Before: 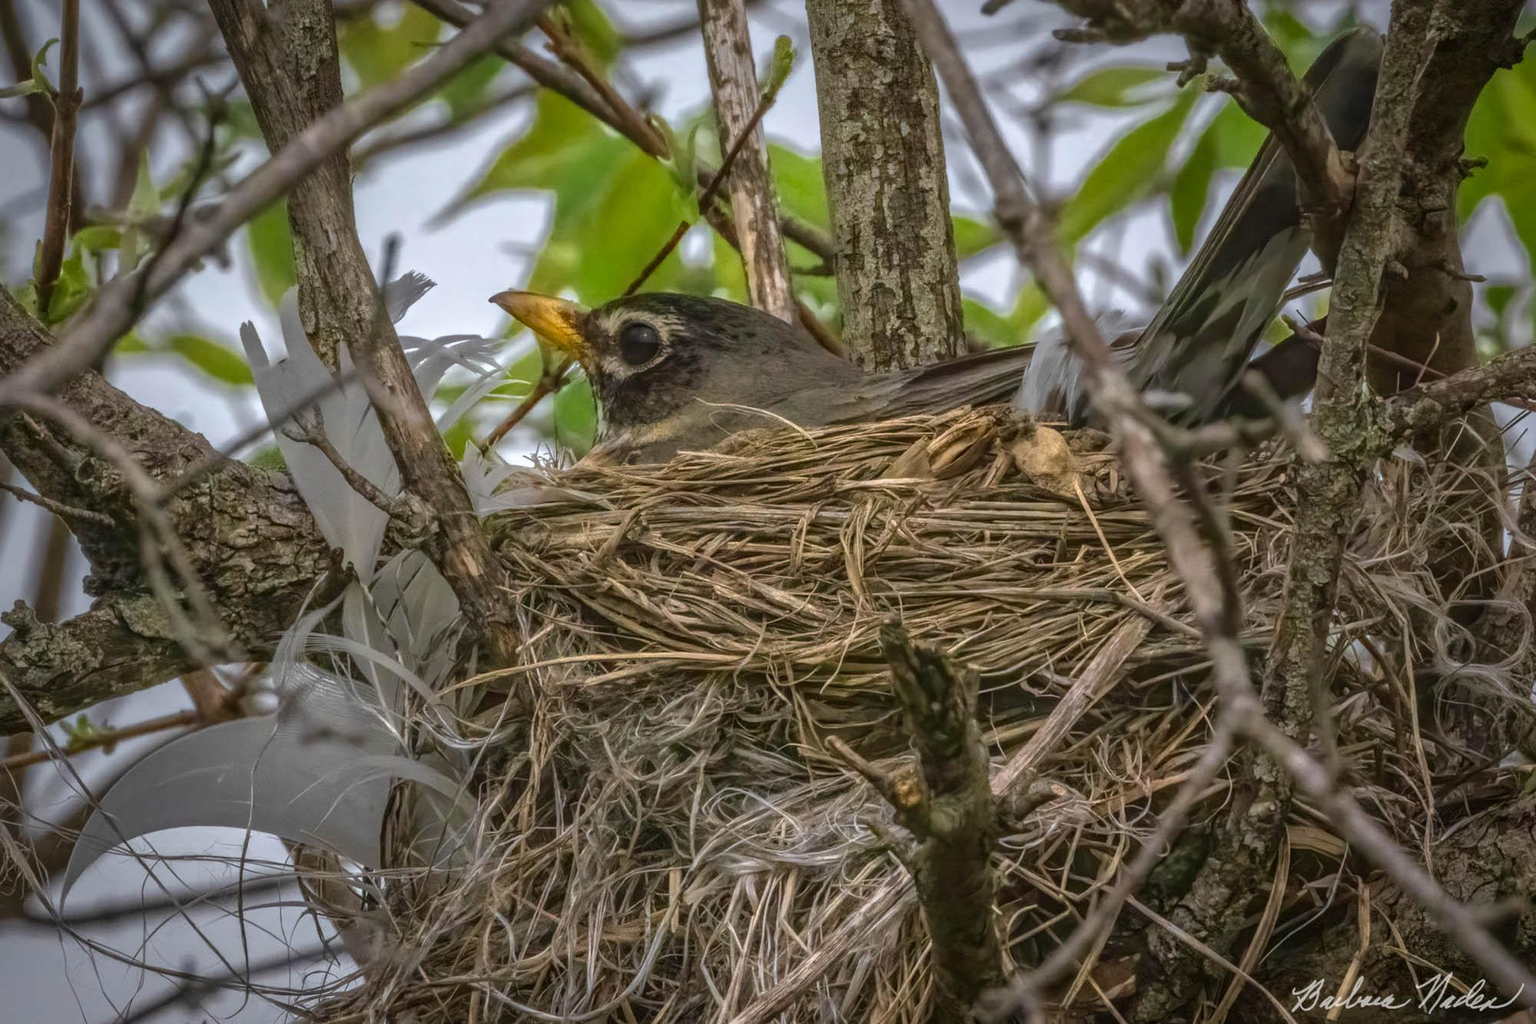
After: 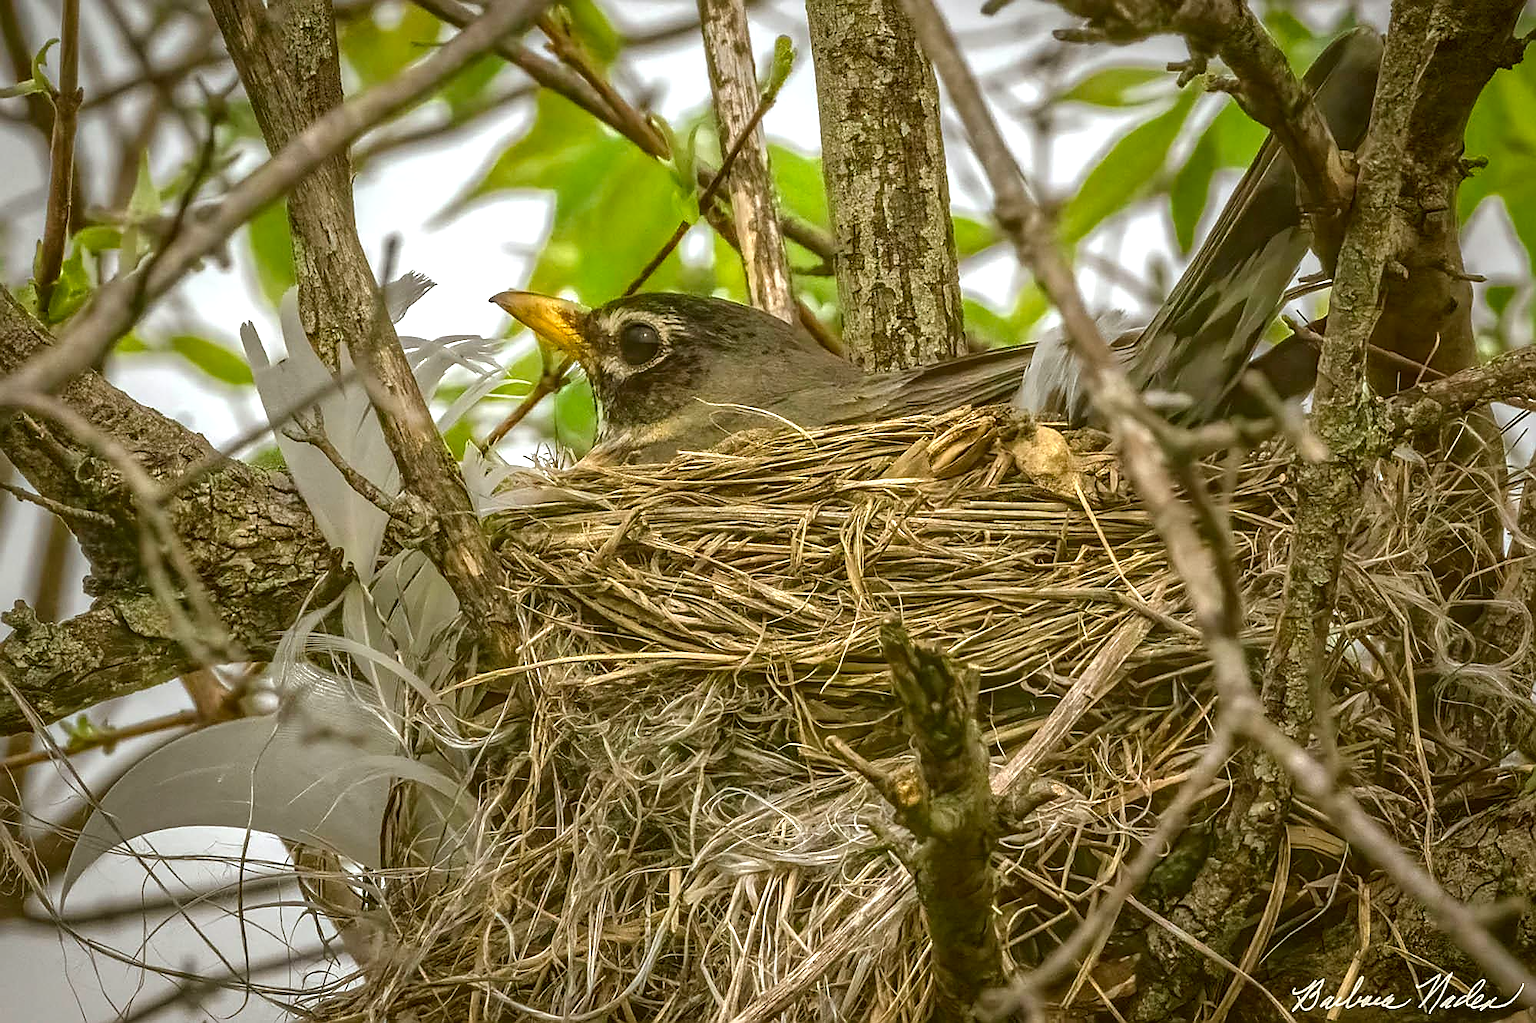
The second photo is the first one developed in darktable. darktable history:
exposure: black level correction 0, exposure 0.7 EV, compensate exposure bias true, compensate highlight preservation false
color correction: highlights a* -1.43, highlights b* 10.12, shadows a* 0.395, shadows b* 19.35
sharpen: radius 1.4, amount 1.25, threshold 0.7
levels: levels [0, 0.499, 1]
